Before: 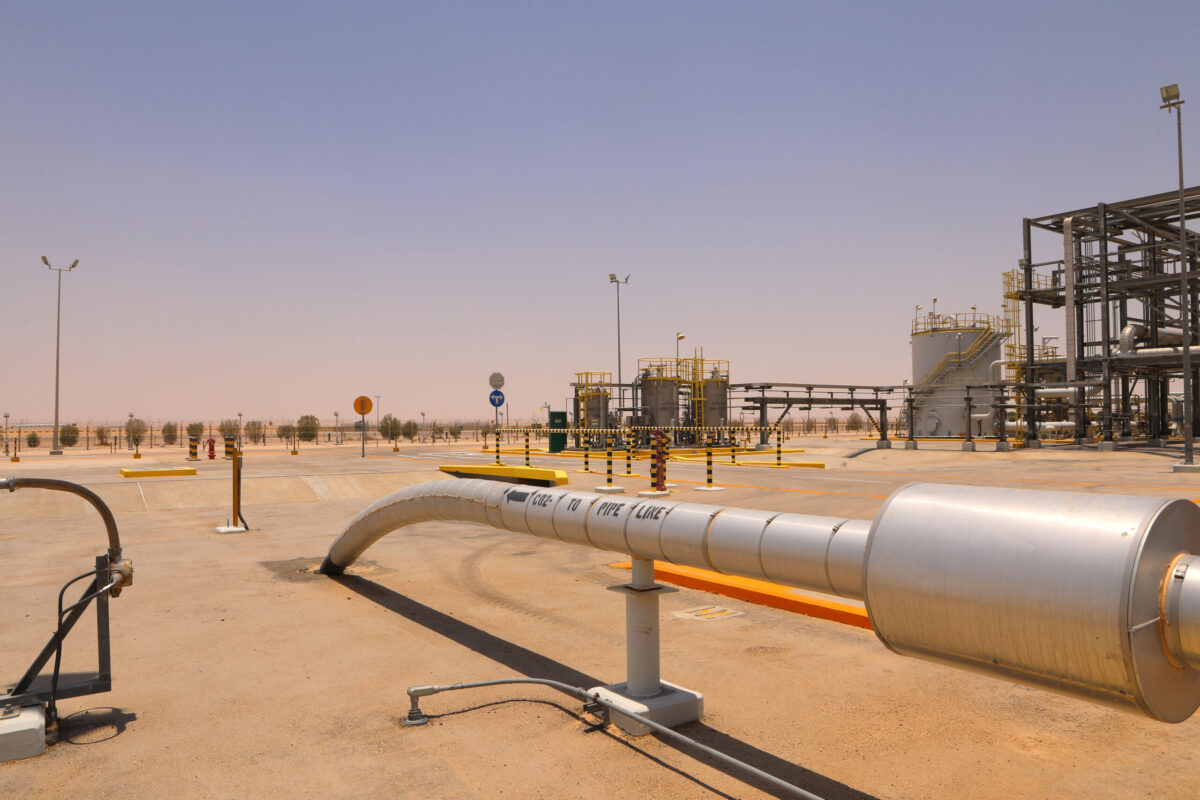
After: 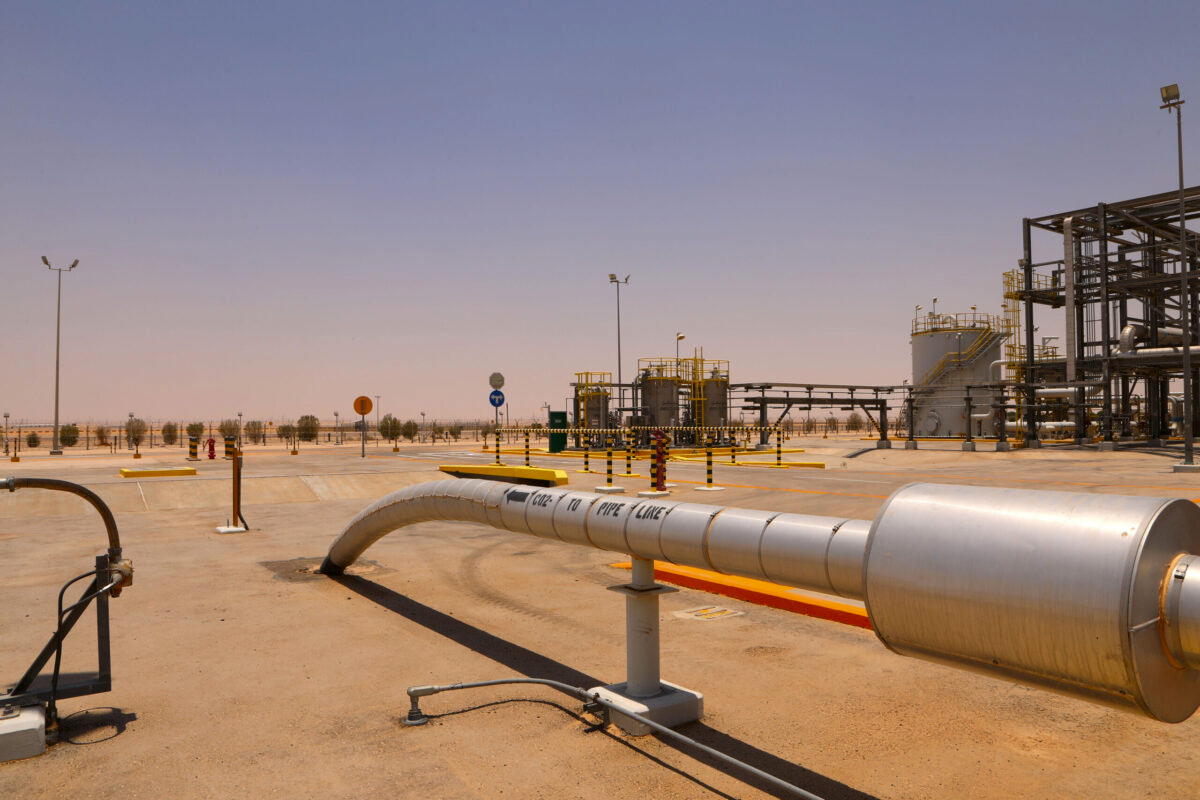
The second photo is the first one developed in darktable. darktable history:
contrast brightness saturation: contrast 0.068, brightness -0.133, saturation 0.061
exposure: compensate highlight preservation false
